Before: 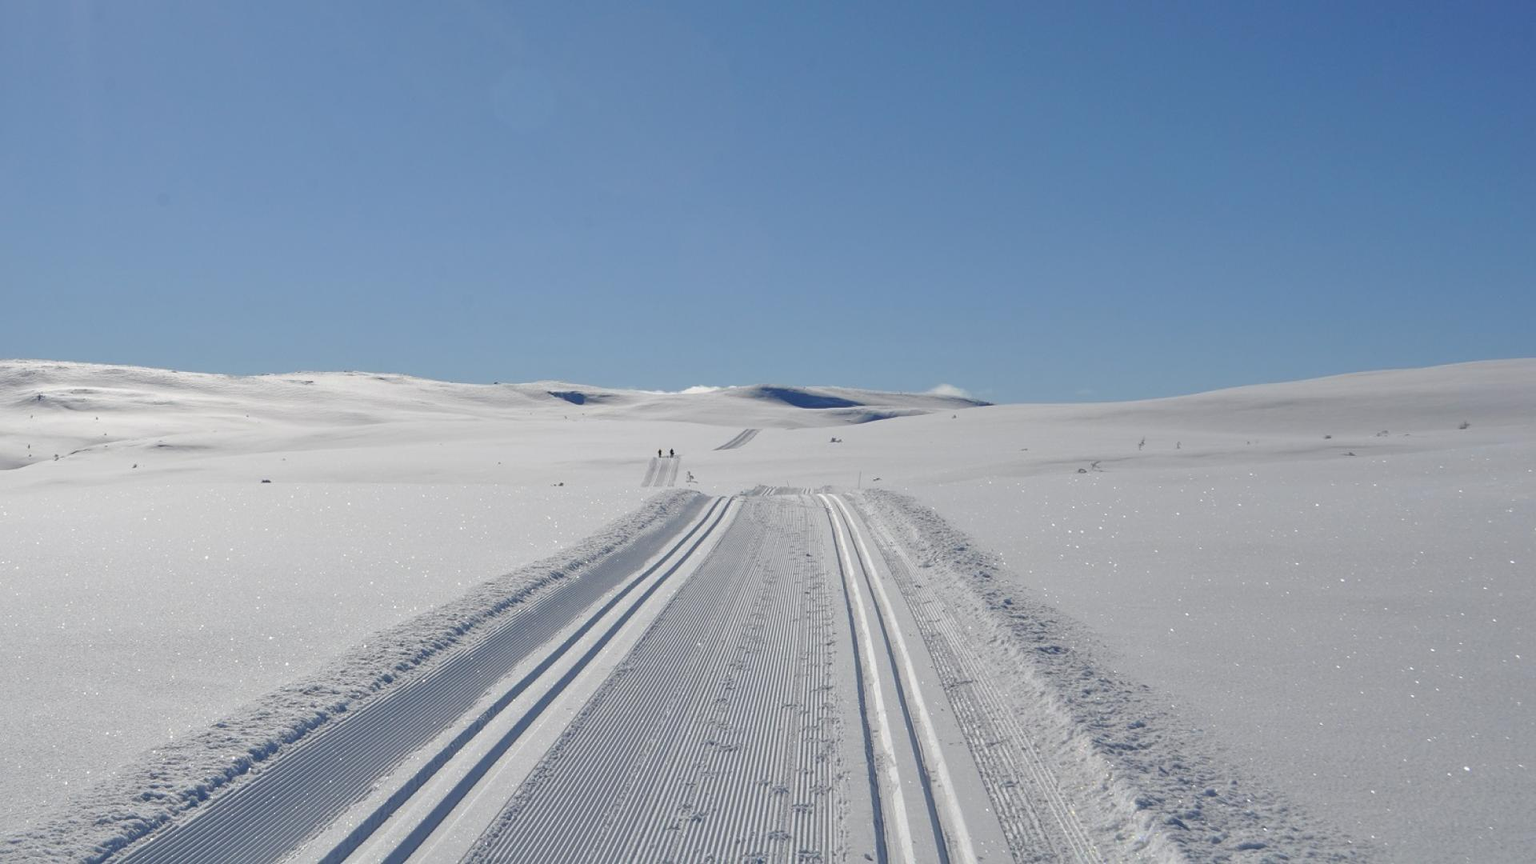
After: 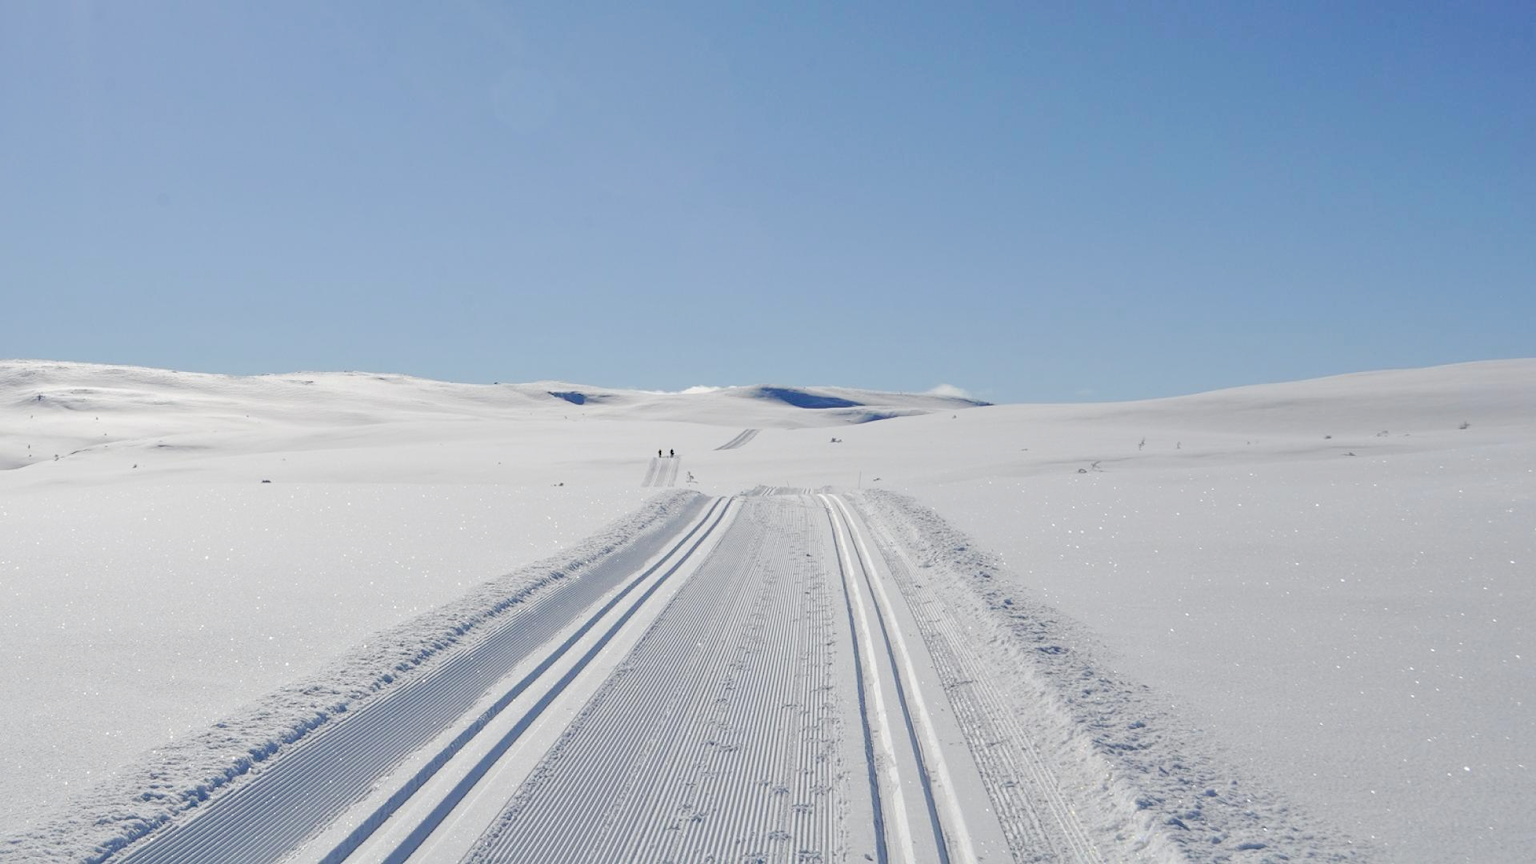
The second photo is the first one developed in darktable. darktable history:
tone curve: curves: ch0 [(0, 0) (0.003, 0.005) (0.011, 0.011) (0.025, 0.022) (0.044, 0.038) (0.069, 0.062) (0.1, 0.091) (0.136, 0.128) (0.177, 0.183) (0.224, 0.246) (0.277, 0.325) (0.335, 0.403) (0.399, 0.473) (0.468, 0.557) (0.543, 0.638) (0.623, 0.709) (0.709, 0.782) (0.801, 0.847) (0.898, 0.923) (1, 1)], preserve colors none
color balance: mode lift, gamma, gain (sRGB)
